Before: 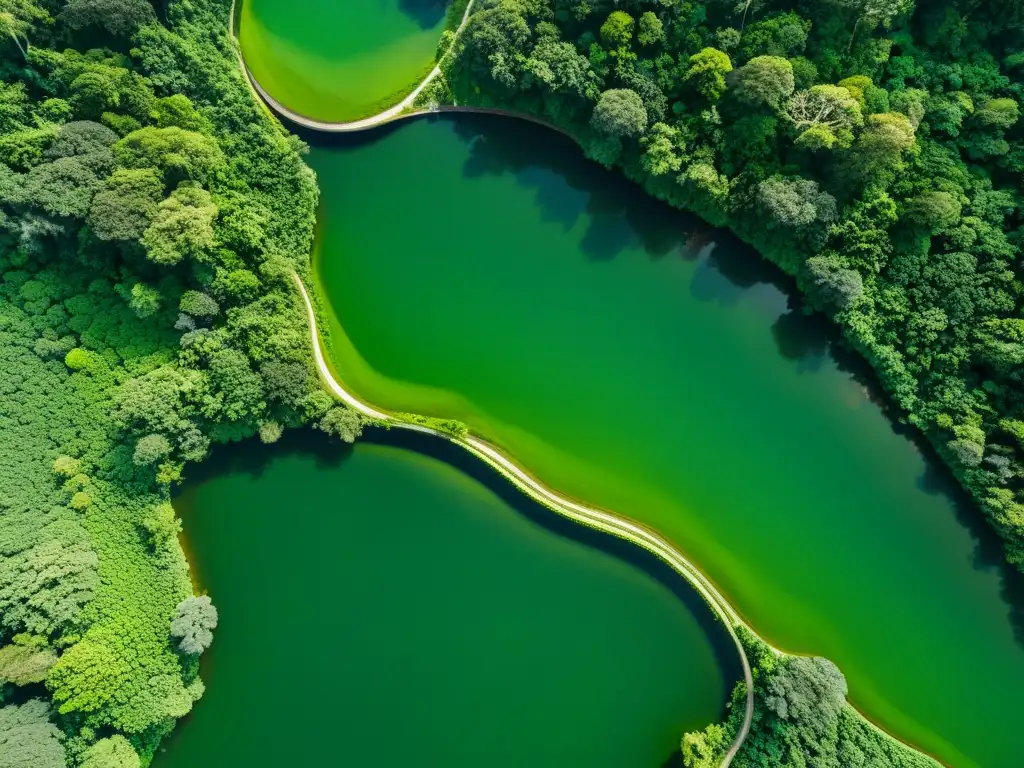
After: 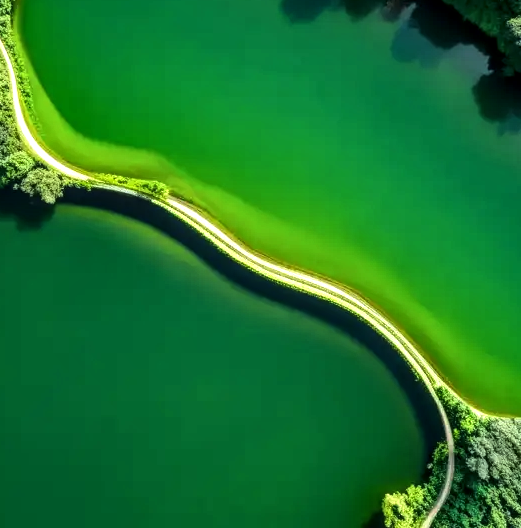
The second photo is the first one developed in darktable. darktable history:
local contrast: on, module defaults
crop and rotate: left 29.243%, top 31.168%, right 19.823%
shadows and highlights: radius 334.82, shadows 64.48, highlights 6.14, compress 87.59%, soften with gaussian
tone equalizer: -8 EV -0.773 EV, -7 EV -0.681 EV, -6 EV -0.591 EV, -5 EV -0.362 EV, -3 EV 0.379 EV, -2 EV 0.6 EV, -1 EV 0.684 EV, +0 EV 0.773 EV, edges refinement/feathering 500, mask exposure compensation -1.57 EV, preserve details no
